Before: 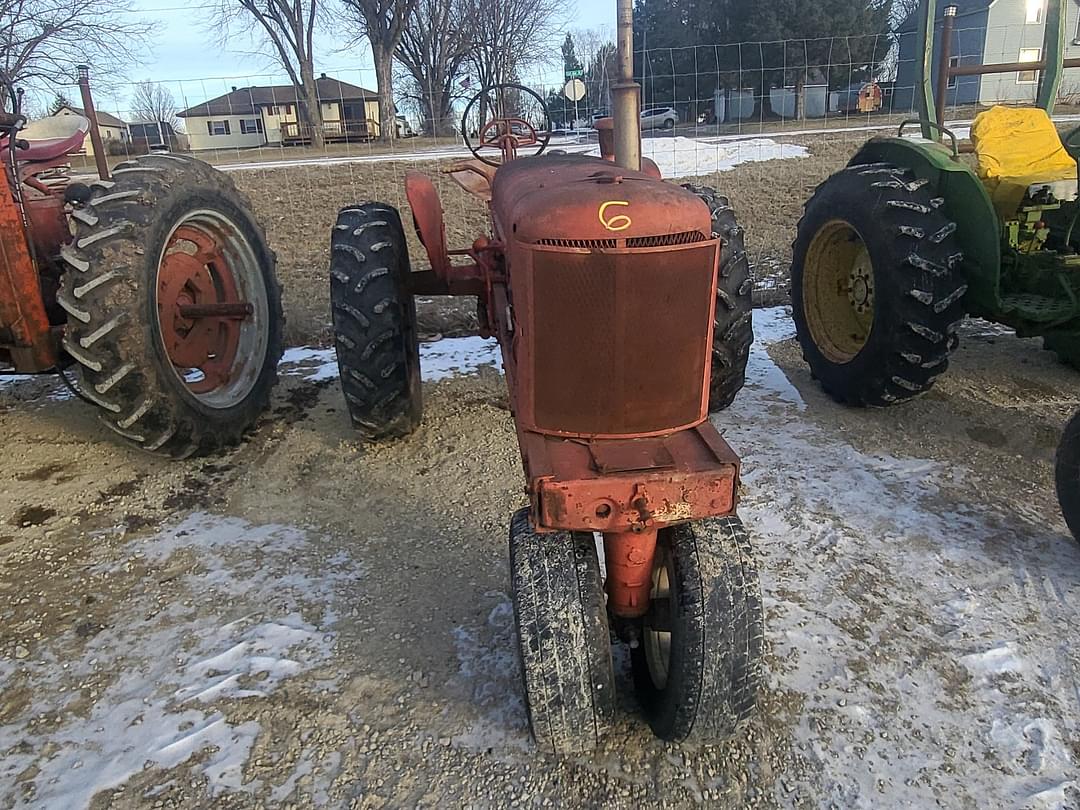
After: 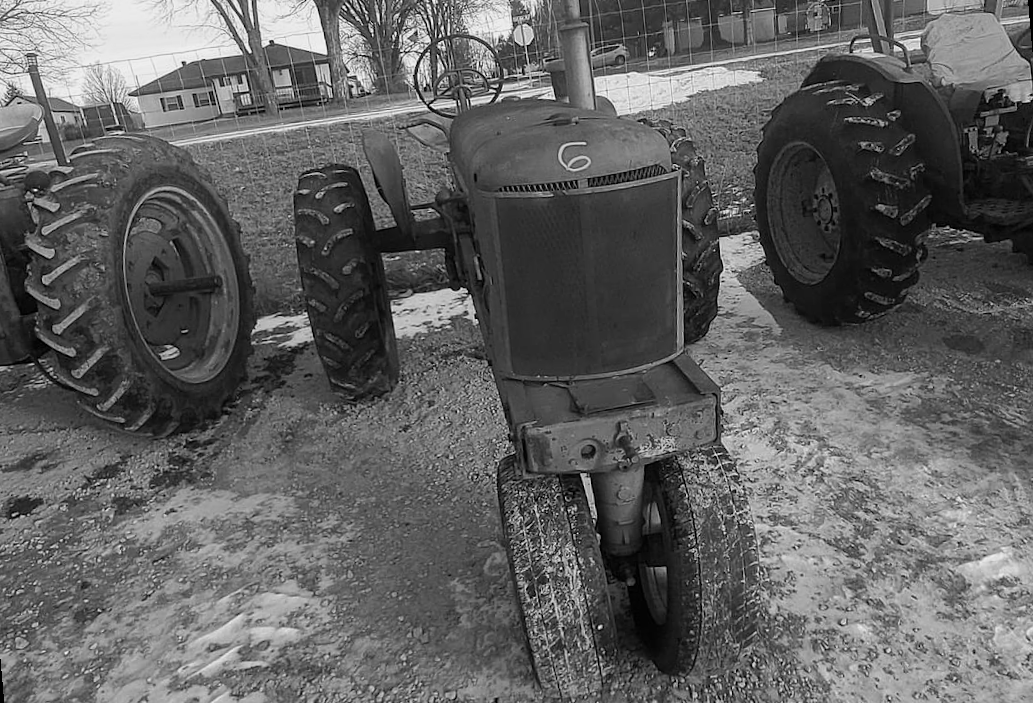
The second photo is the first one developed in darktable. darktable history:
rotate and perspective: rotation -5°, crop left 0.05, crop right 0.952, crop top 0.11, crop bottom 0.89
color calibration: output gray [0.246, 0.254, 0.501, 0], gray › normalize channels true, illuminant same as pipeline (D50), adaptation XYZ, x 0.346, y 0.359, gamut compression 0
